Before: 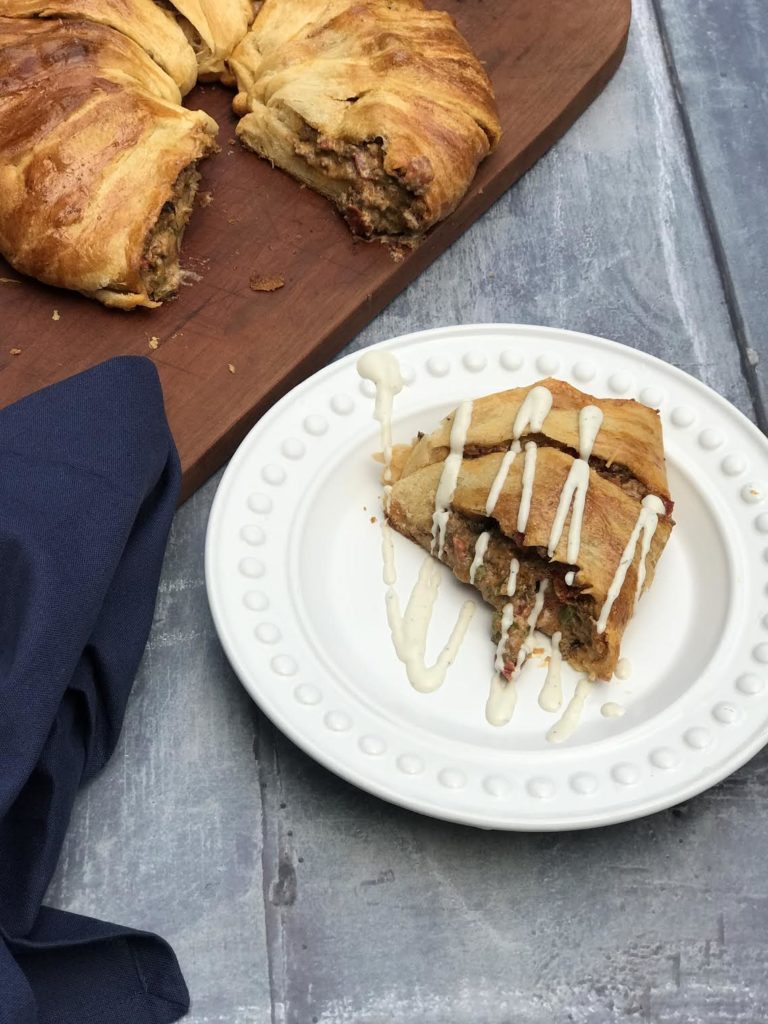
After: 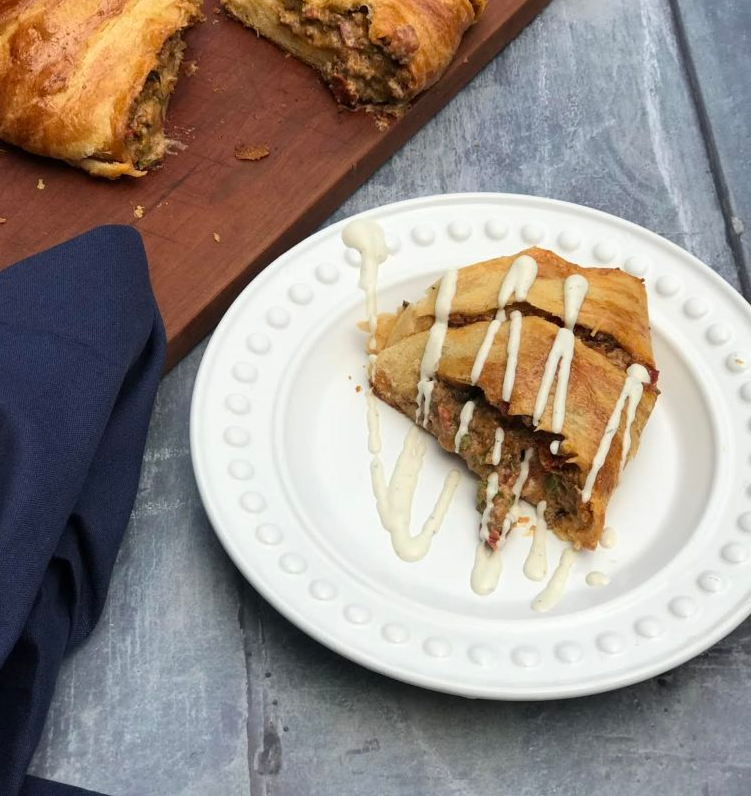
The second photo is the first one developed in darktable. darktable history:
crop and rotate: left 1.957%, top 12.885%, right 0.187%, bottom 9.341%
